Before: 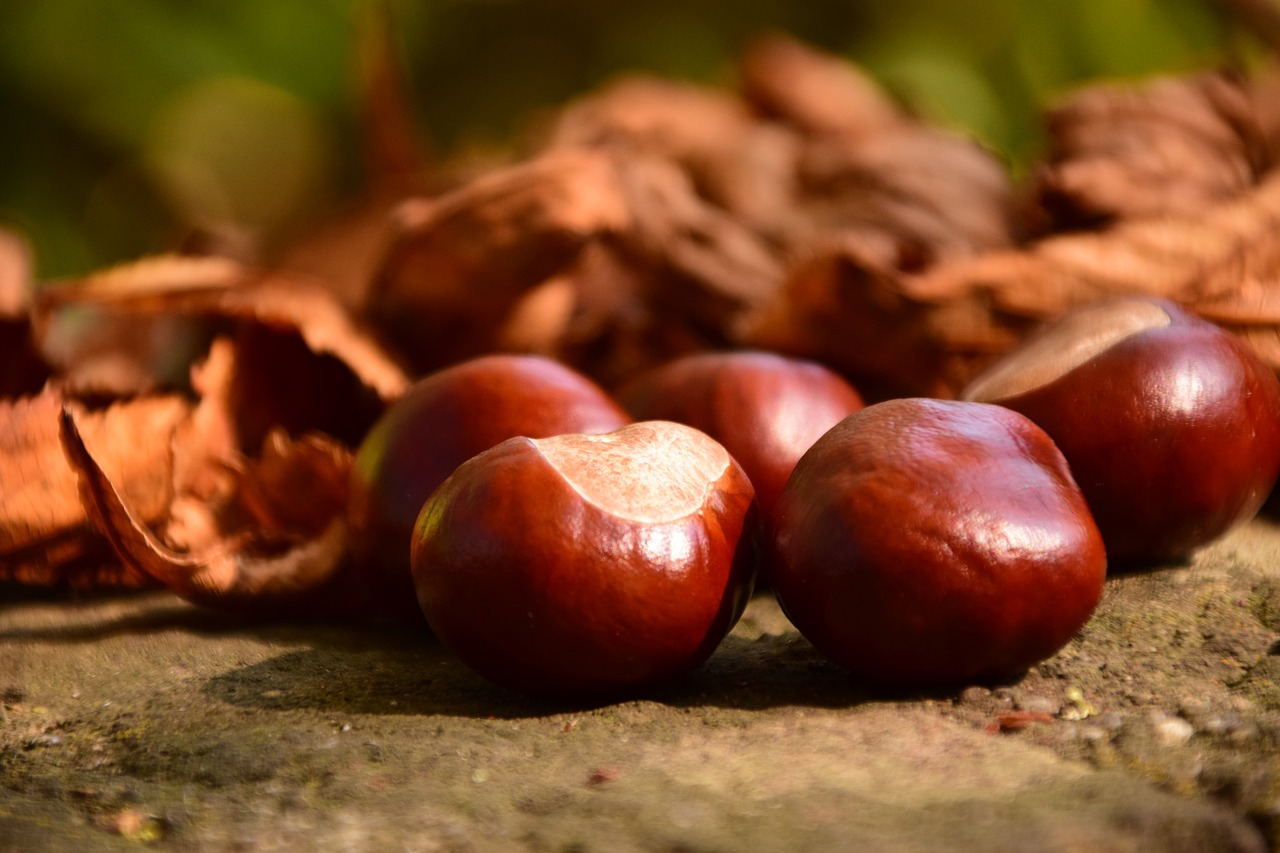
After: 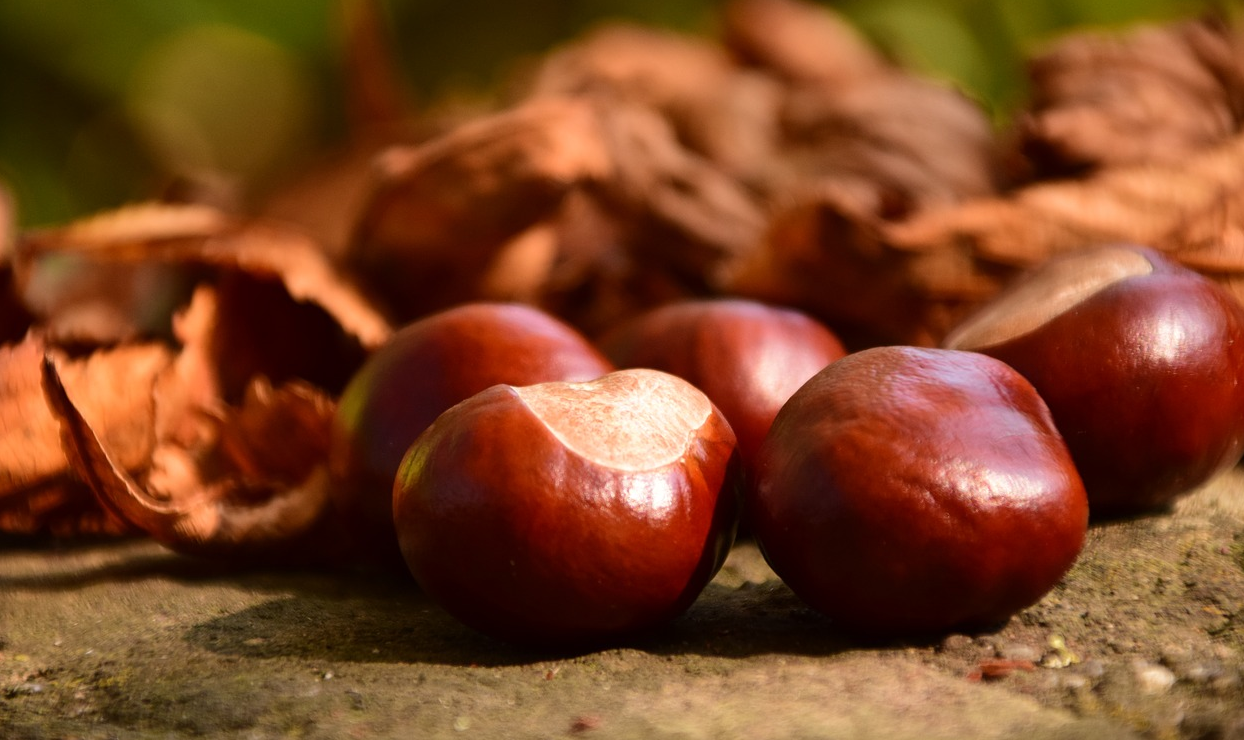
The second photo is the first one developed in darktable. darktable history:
crop: left 1.427%, top 6.116%, right 1.347%, bottom 7.045%
